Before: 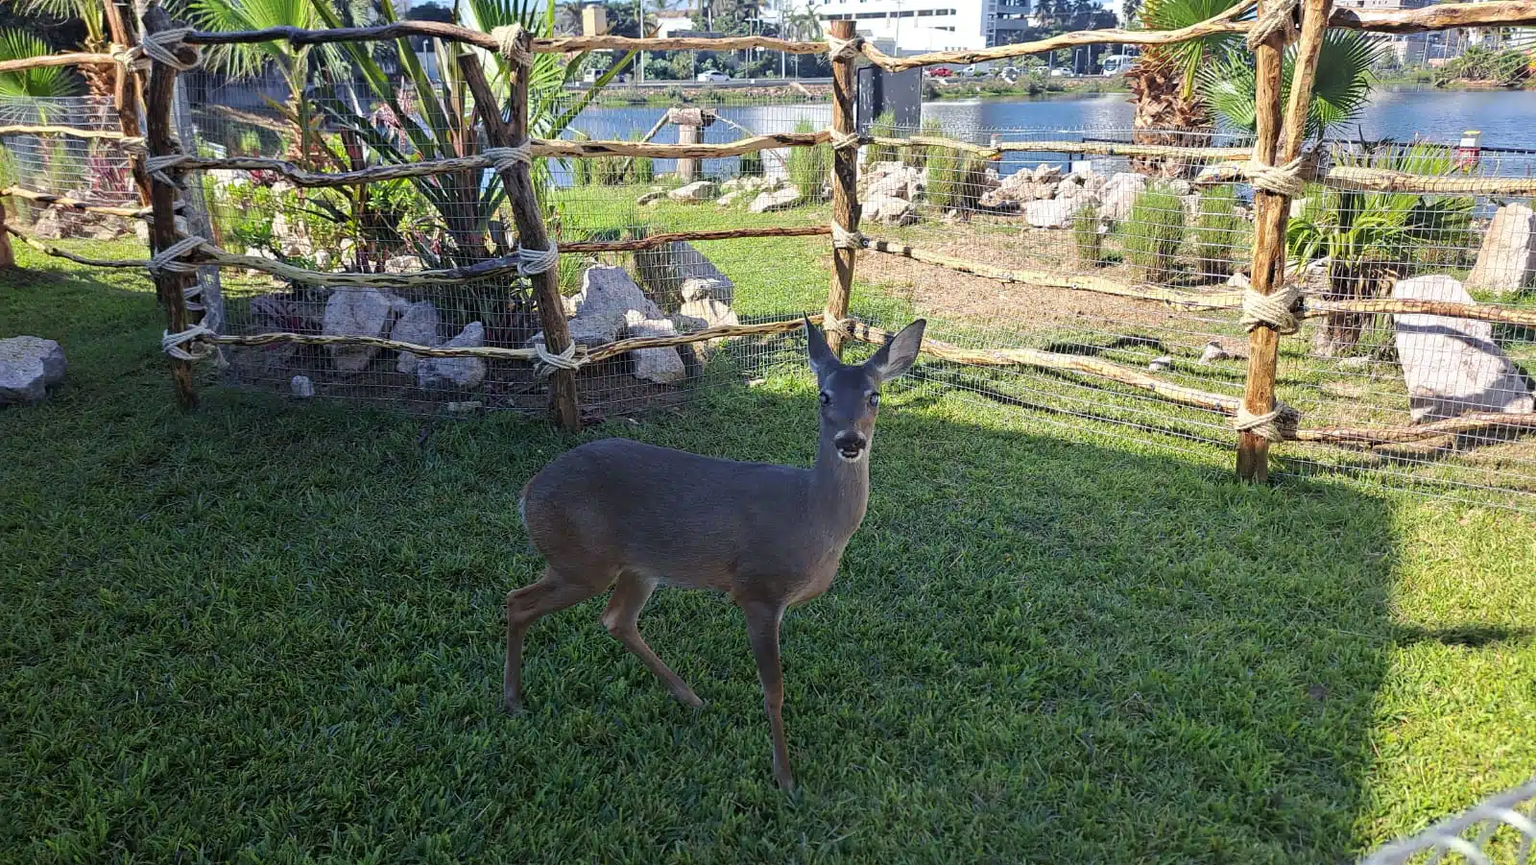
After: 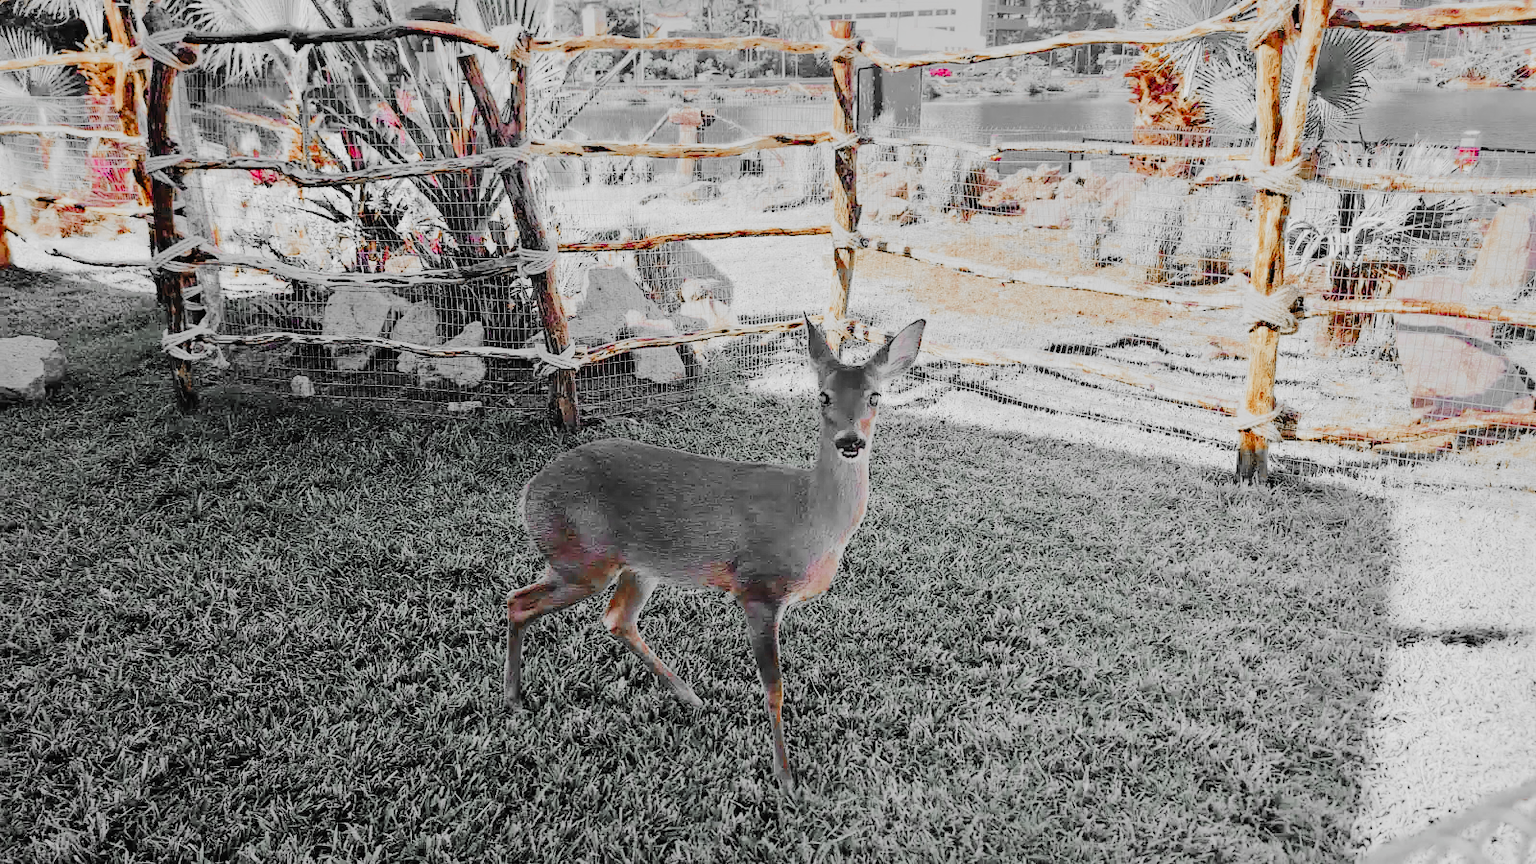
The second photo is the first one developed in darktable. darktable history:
contrast brightness saturation: contrast 0.197, brightness 0.15, saturation 0.14
tone equalizer: -7 EV 0.15 EV, -6 EV 0.586 EV, -5 EV 1.19 EV, -4 EV 1.32 EV, -3 EV 1.13 EV, -2 EV 0.6 EV, -1 EV 0.158 EV, edges refinement/feathering 500, mask exposure compensation -1.57 EV, preserve details no
tone curve: curves: ch0 [(0, 0.011) (0.139, 0.106) (0.295, 0.271) (0.499, 0.523) (0.739, 0.782) (0.857, 0.879) (1, 0.967)]; ch1 [(0, 0) (0.272, 0.249) (0.39, 0.379) (0.469, 0.456) (0.495, 0.497) (0.524, 0.53) (0.588, 0.62) (0.725, 0.779) (1, 1)]; ch2 [(0, 0) (0.125, 0.089) (0.35, 0.317) (0.437, 0.42) (0.502, 0.499) (0.533, 0.553) (0.599, 0.638) (1, 1)], preserve colors none
color balance rgb: shadows lift › luminance -19.776%, linear chroma grading › global chroma 49.94%, perceptual saturation grading › global saturation 20%, perceptual saturation grading › highlights -25.647%, perceptual saturation grading › shadows 49.919%, global vibrance 30.548%, contrast 9.531%
shadows and highlights: shadows 40.03, highlights -60.02
filmic rgb: black relative exposure -7 EV, white relative exposure 5.95 EV, threshold 5.94 EV, target black luminance 0%, hardness 2.77, latitude 61.99%, contrast 0.689, highlights saturation mix 10.6%, shadows ↔ highlights balance -0.128%, enable highlight reconstruction true
color zones: curves: ch0 [(0, 0.497) (0.096, 0.361) (0.221, 0.538) (0.429, 0.5) (0.571, 0.5) (0.714, 0.5) (0.857, 0.5) (1, 0.497)]; ch1 [(0, 0.5) (0.143, 0.5) (0.257, -0.002) (0.429, 0.04) (0.571, -0.001) (0.714, -0.015) (0.857, 0.024) (1, 0.5)]
